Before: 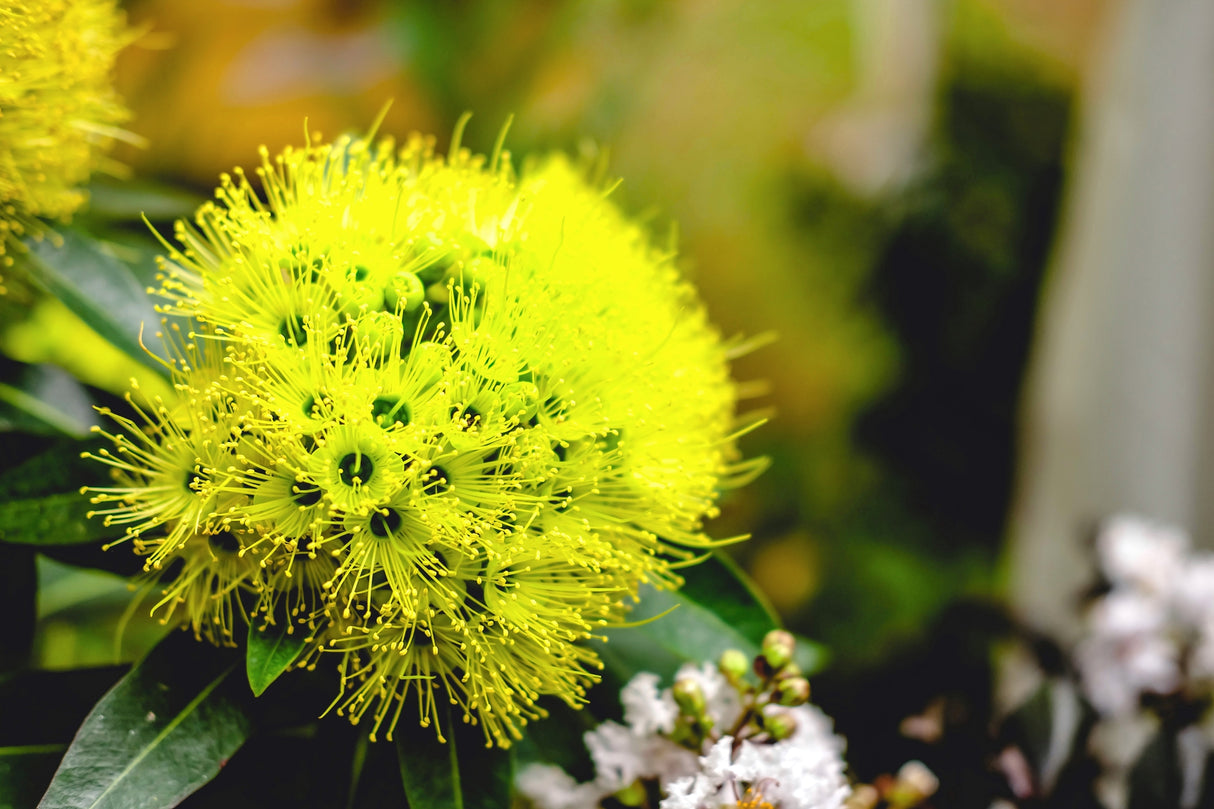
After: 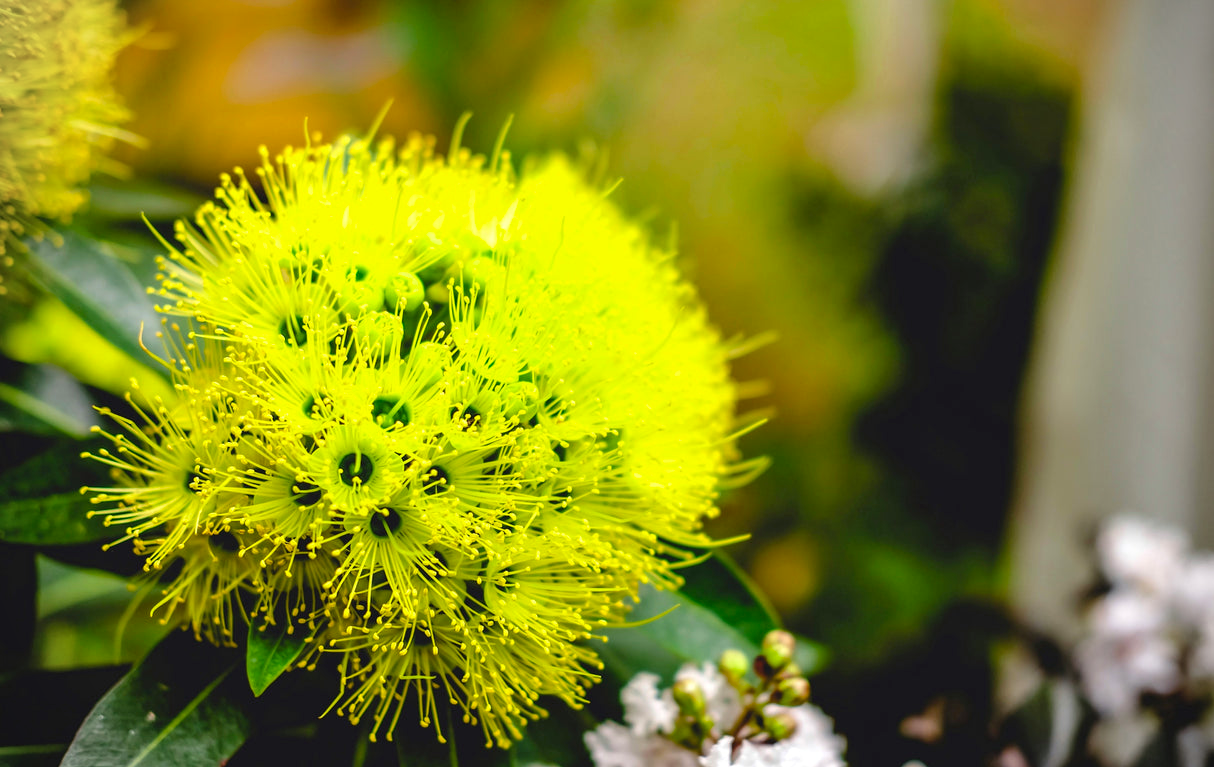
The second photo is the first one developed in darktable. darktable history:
crop and rotate: top 0%, bottom 5.097%
vignetting: fall-off start 91.19%
contrast brightness saturation: contrast 0.04, saturation 0.16
